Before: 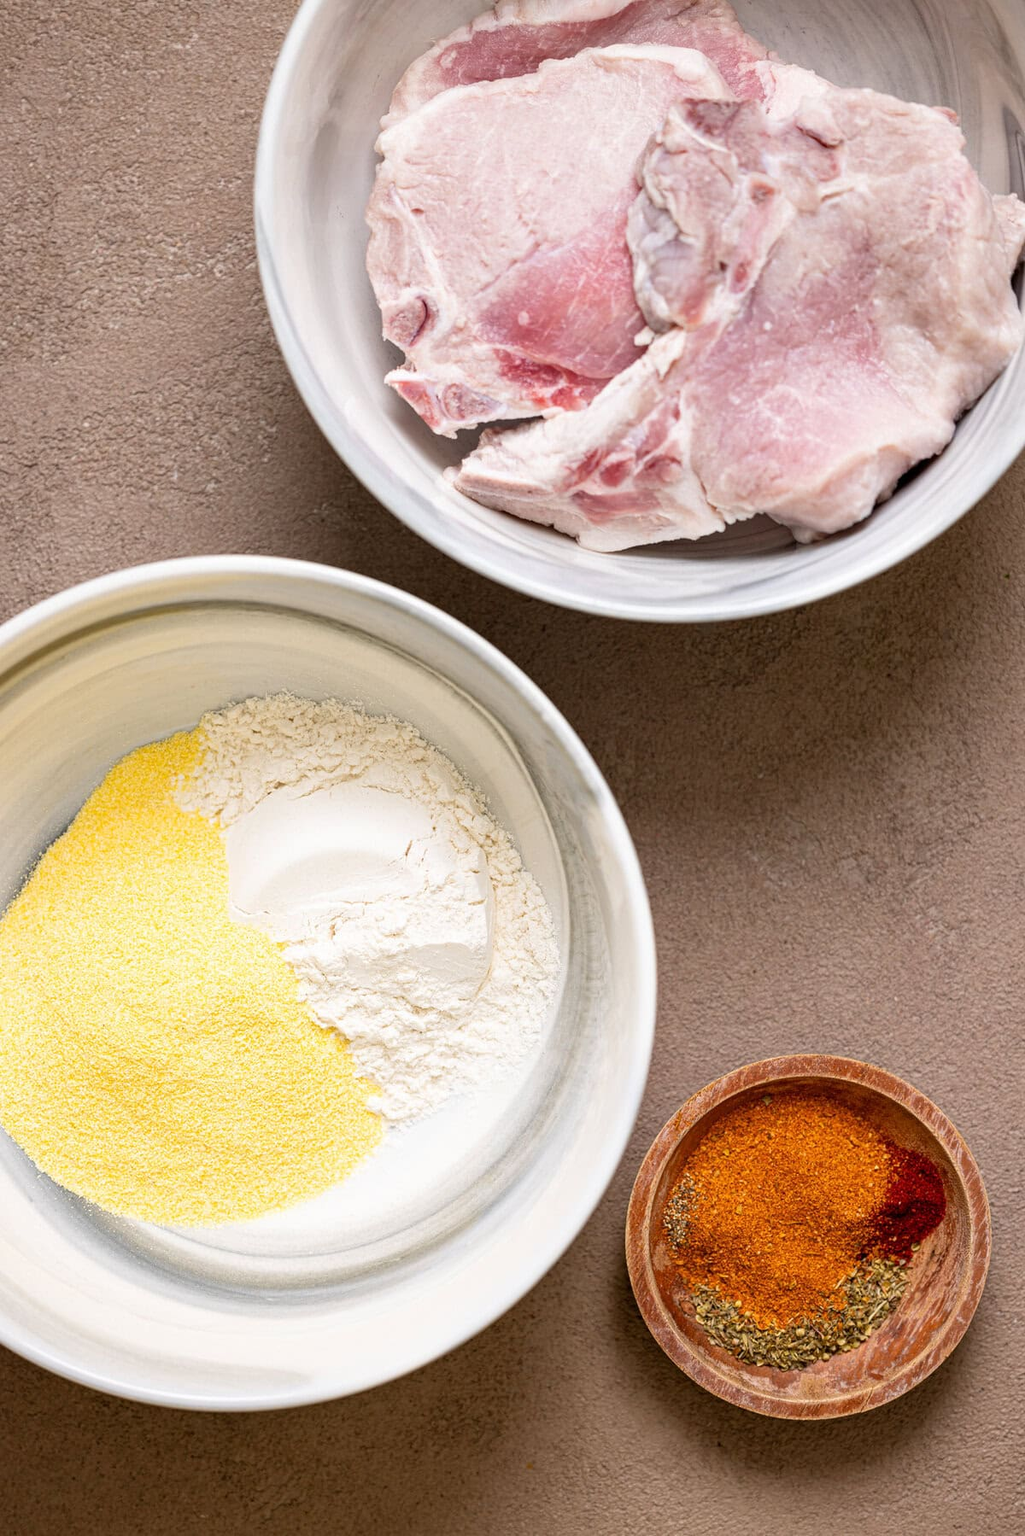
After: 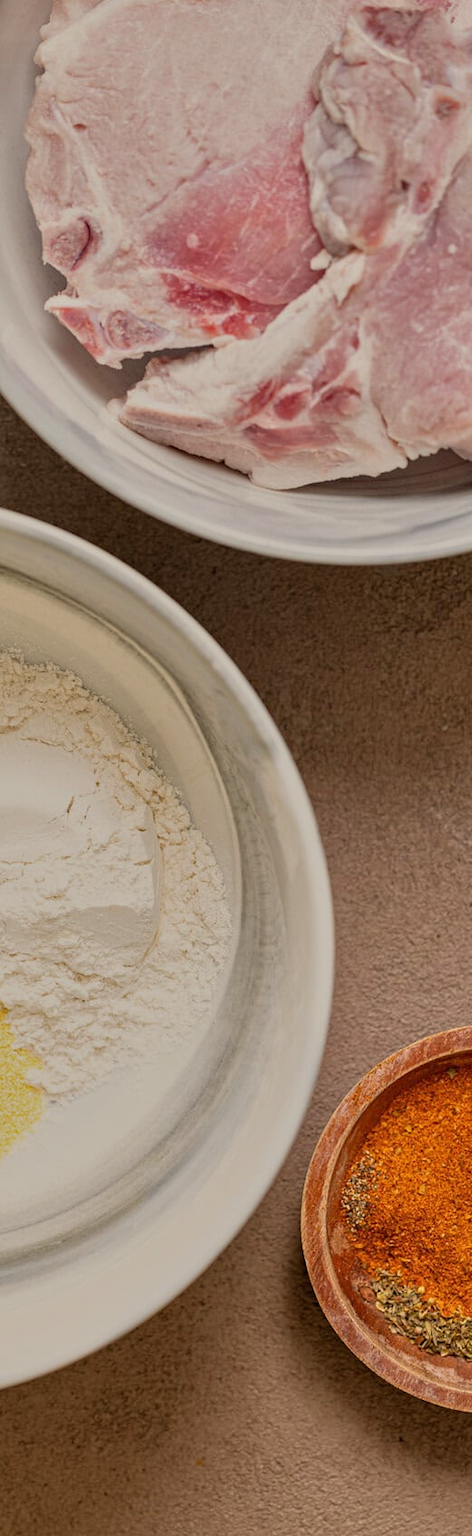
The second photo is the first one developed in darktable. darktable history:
white balance: red 1.045, blue 0.932
shadows and highlights: shadows 52.34, highlights -28.23, soften with gaussian
crop: left 33.452%, top 6.025%, right 23.155%
tone equalizer: -8 EV -0.002 EV, -7 EV 0.005 EV, -6 EV -0.008 EV, -5 EV 0.007 EV, -4 EV -0.042 EV, -3 EV -0.233 EV, -2 EV -0.662 EV, -1 EV -0.983 EV, +0 EV -0.969 EV, smoothing diameter 2%, edges refinement/feathering 20, mask exposure compensation -1.57 EV, filter diffusion 5
